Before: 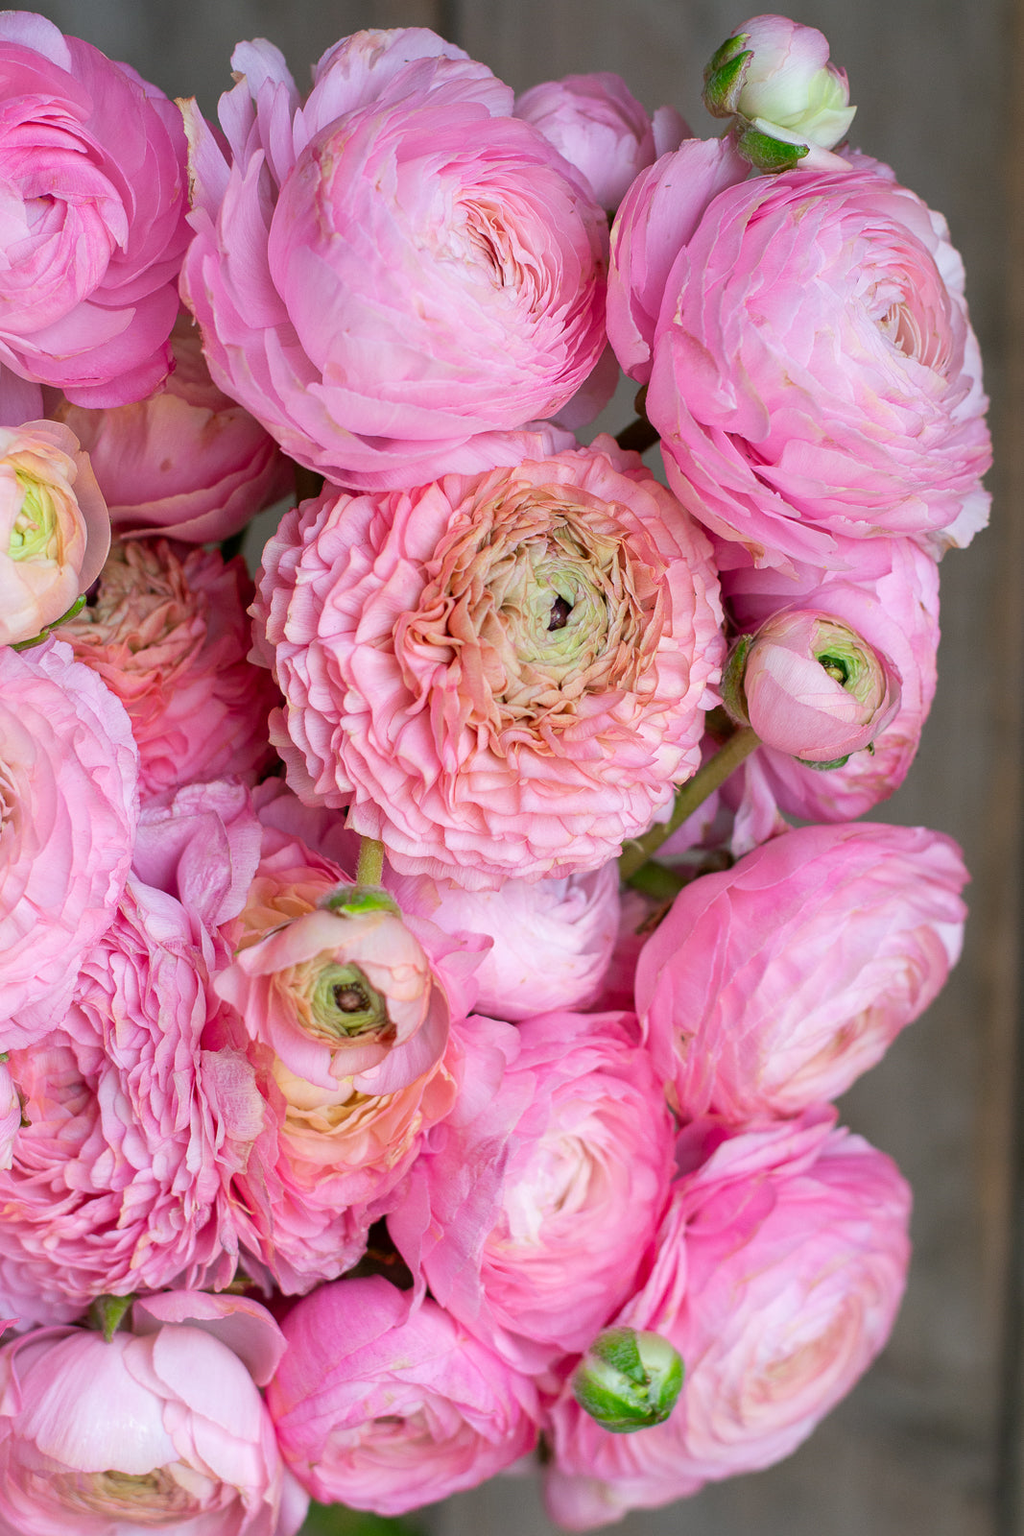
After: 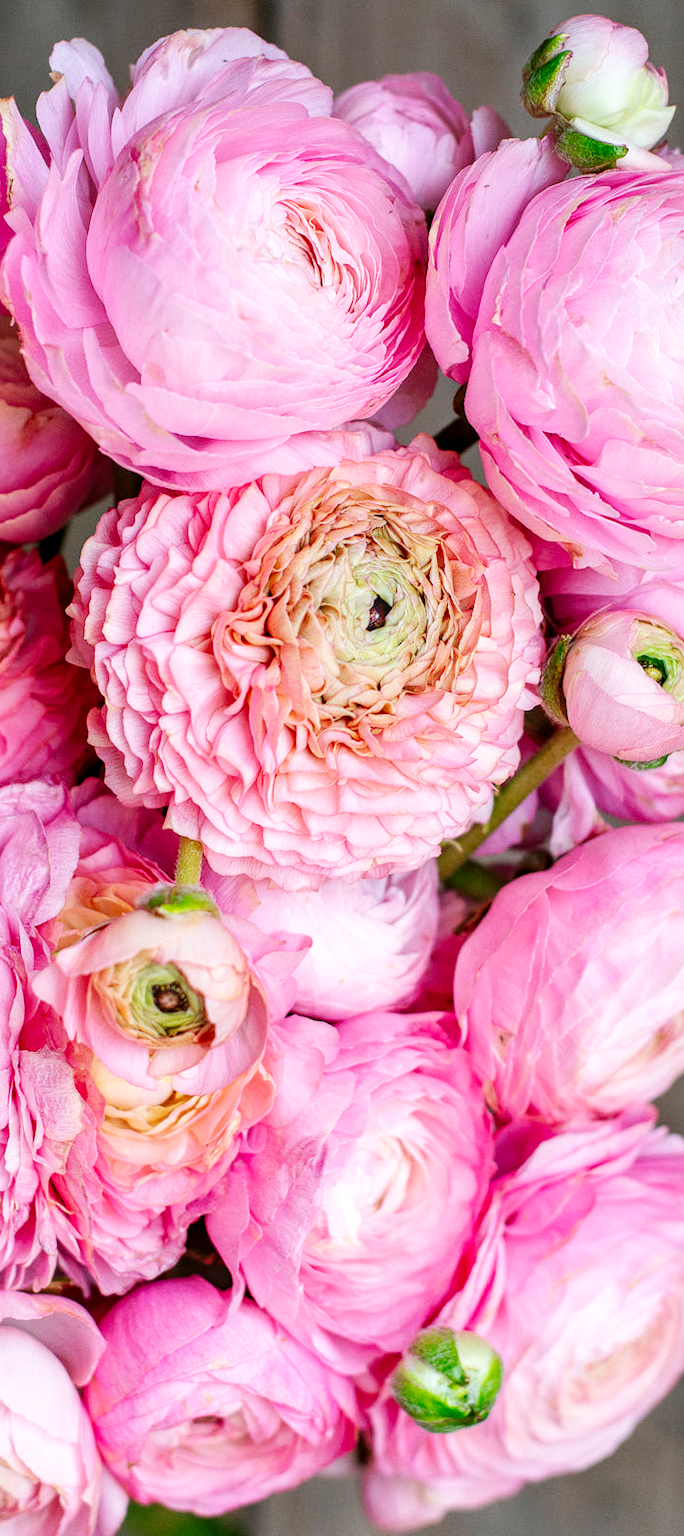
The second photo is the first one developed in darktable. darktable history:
base curve: curves: ch0 [(0, 0) (0.032, 0.025) (0.121, 0.166) (0.206, 0.329) (0.605, 0.79) (1, 1)], preserve colors none
crop and rotate: left 17.732%, right 15.423%
local contrast: detail 130%
